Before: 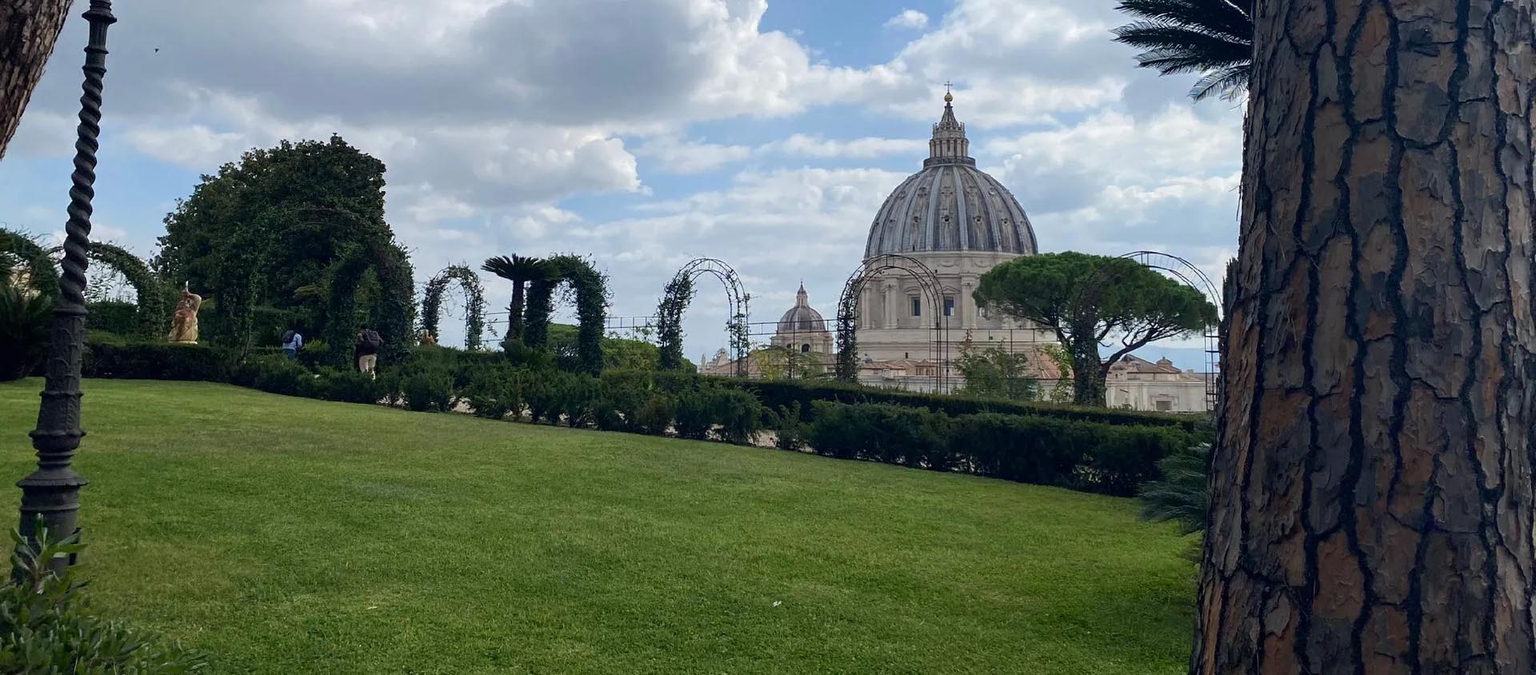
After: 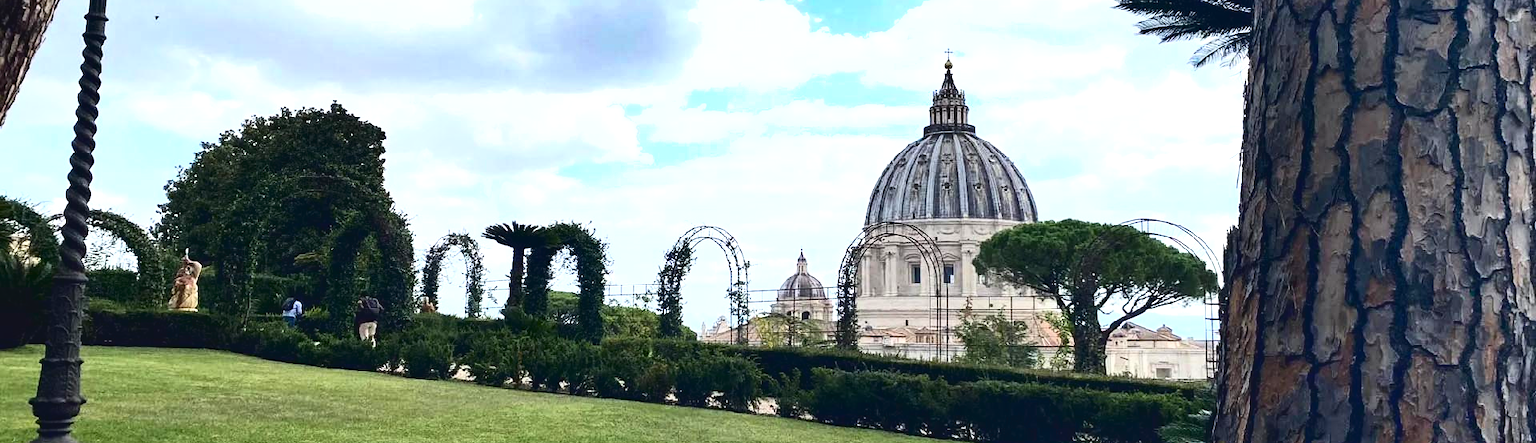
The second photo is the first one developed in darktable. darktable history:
shadows and highlights: low approximation 0.01, soften with gaussian
crop and rotate: top 4.901%, bottom 29.356%
tone curve: curves: ch0 [(0, 0) (0.003, 0.047) (0.011, 0.047) (0.025, 0.049) (0.044, 0.051) (0.069, 0.055) (0.1, 0.066) (0.136, 0.089) (0.177, 0.12) (0.224, 0.155) (0.277, 0.205) (0.335, 0.281) (0.399, 0.37) (0.468, 0.47) (0.543, 0.574) (0.623, 0.687) (0.709, 0.801) (0.801, 0.89) (0.898, 0.963) (1, 1)], color space Lab, independent channels
exposure: black level correction 0, exposure 1.001 EV, compensate highlight preservation false
